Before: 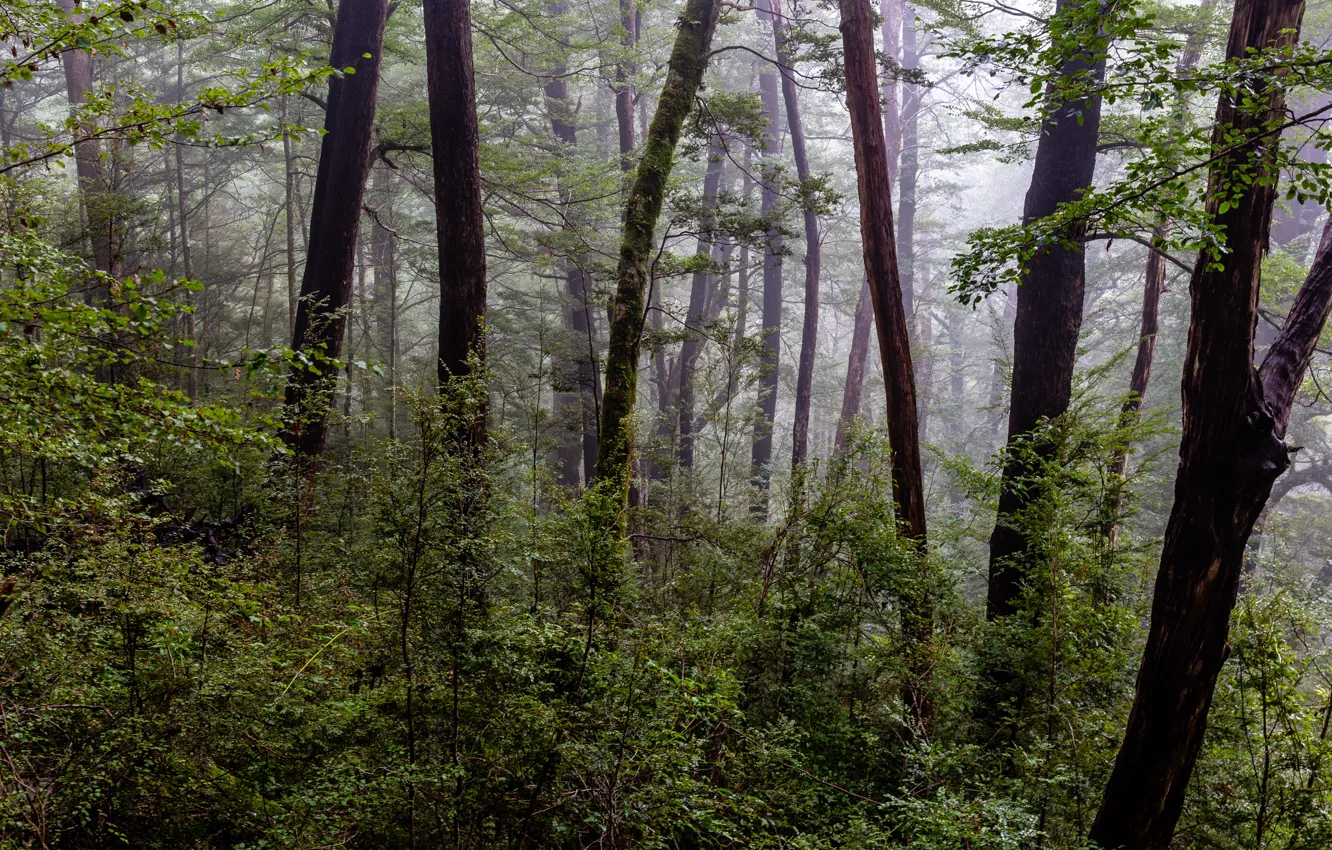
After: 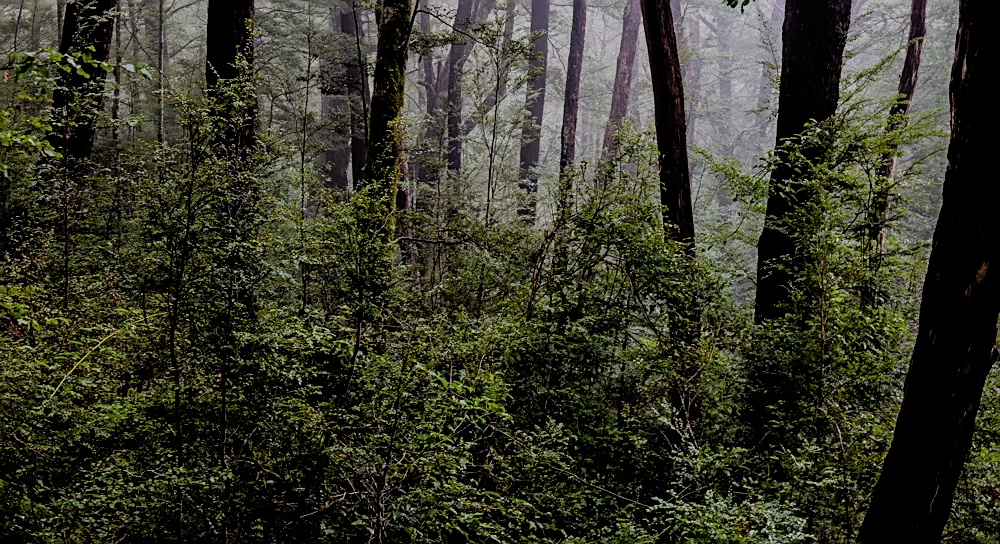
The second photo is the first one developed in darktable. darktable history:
filmic rgb: black relative exposure -6.06 EV, white relative exposure 6.95 EV, threshold 3.04 EV, hardness 2.24, enable highlight reconstruction true
crop and rotate: left 17.455%, top 35.029%, right 7.439%, bottom 0.971%
sharpen: on, module defaults
